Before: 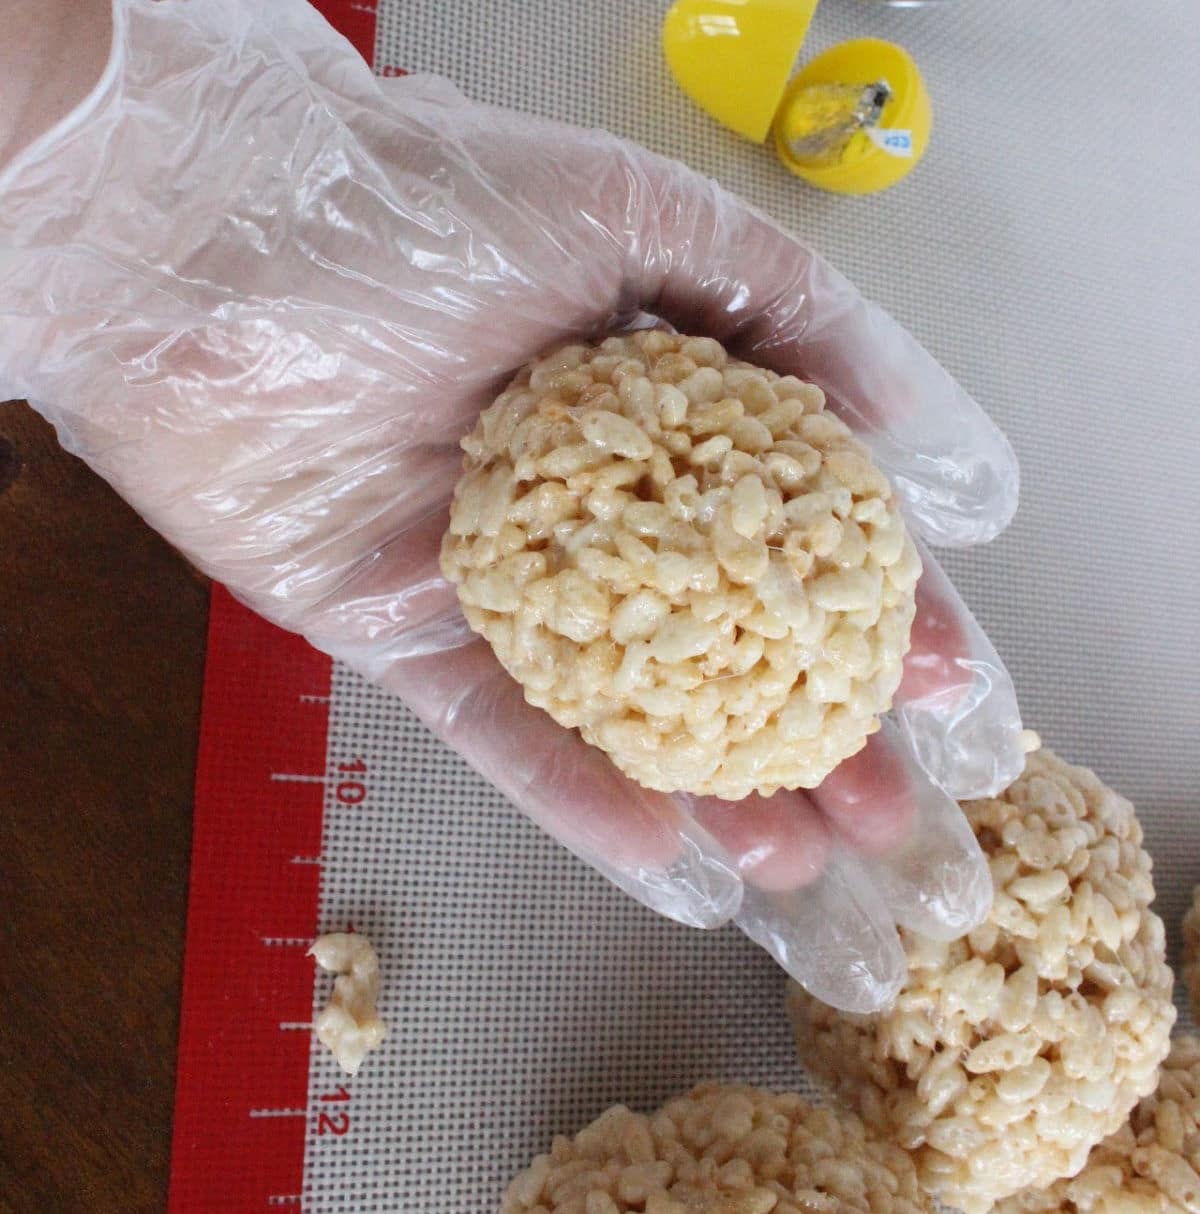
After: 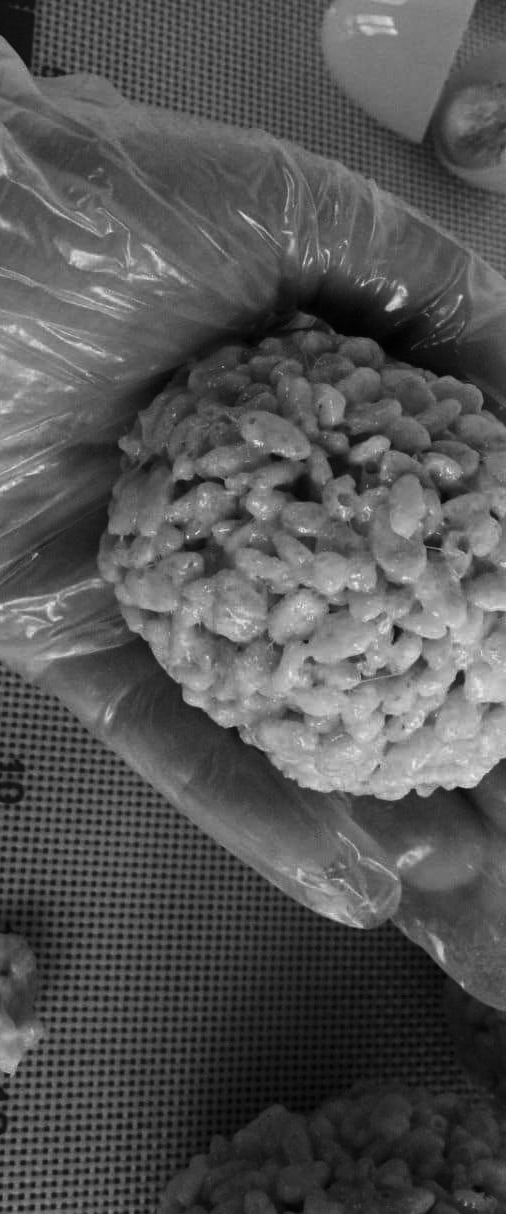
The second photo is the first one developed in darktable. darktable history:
contrast brightness saturation: contrast -0.03, brightness -0.59, saturation -1
crop: left 28.583%, right 29.231%
